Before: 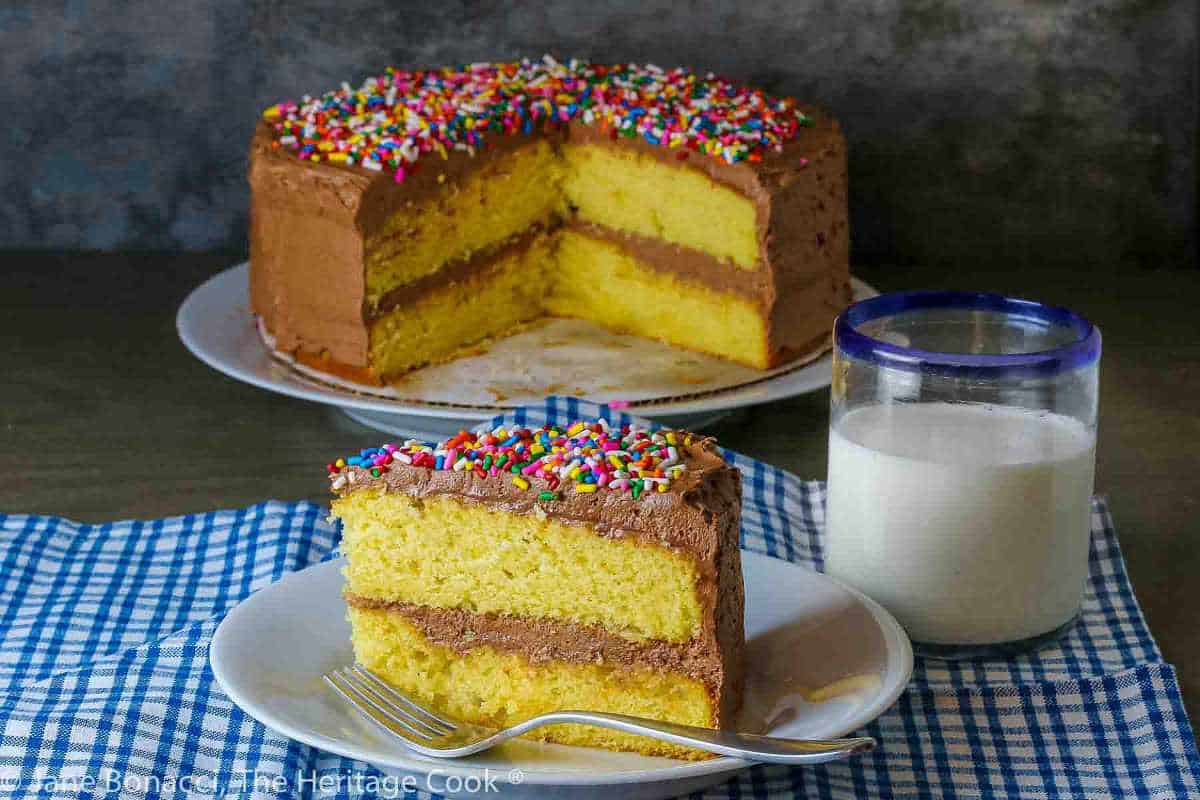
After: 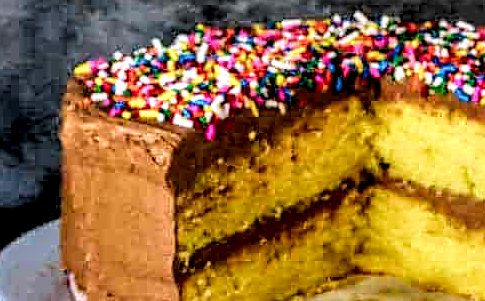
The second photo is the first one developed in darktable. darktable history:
local contrast: shadows 173%, detail 225%
crop: left 15.796%, top 5.463%, right 43.787%, bottom 56.835%
contrast brightness saturation: contrast 0.066, brightness 0.178, saturation 0.397
filmic rgb: black relative exposure -7.65 EV, white relative exposure 4.56 EV, threshold 3.05 EV, hardness 3.61, color science v4 (2020), enable highlight reconstruction true
sharpen: on, module defaults
